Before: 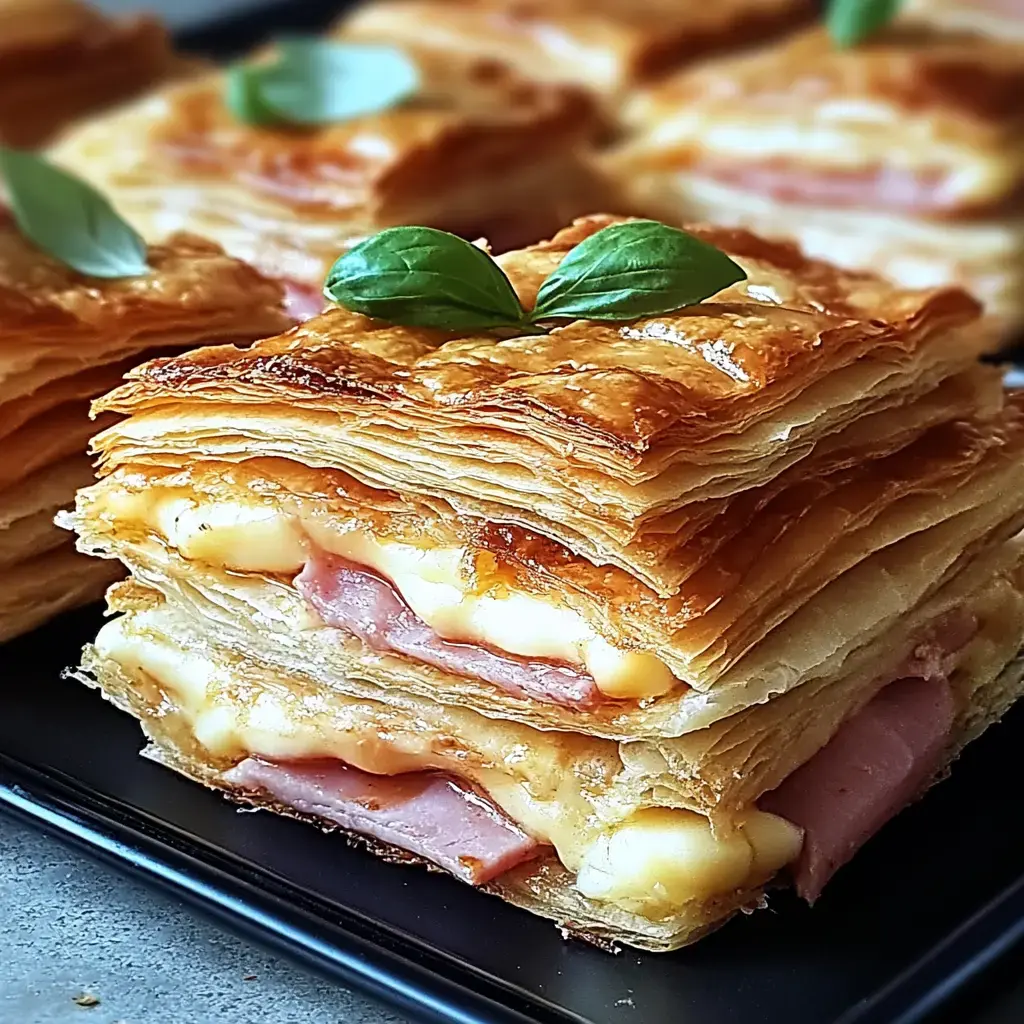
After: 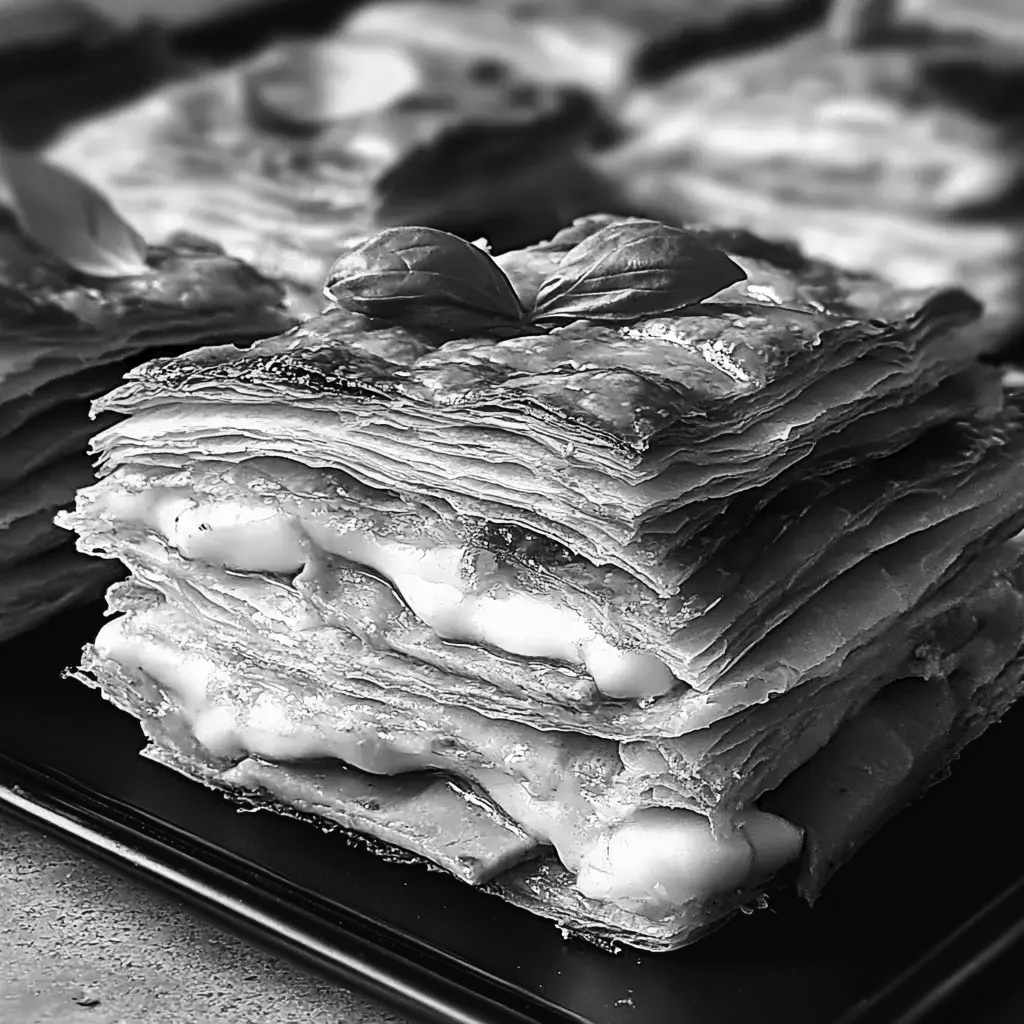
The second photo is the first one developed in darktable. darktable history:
tone curve: curves: ch0 [(0, 0) (0.003, 0.019) (0.011, 0.022) (0.025, 0.027) (0.044, 0.037) (0.069, 0.049) (0.1, 0.066) (0.136, 0.091) (0.177, 0.125) (0.224, 0.159) (0.277, 0.206) (0.335, 0.266) (0.399, 0.332) (0.468, 0.411) (0.543, 0.492) (0.623, 0.577) (0.709, 0.668) (0.801, 0.767) (0.898, 0.869) (1, 1)], preserve colors none
color look up table: target L [94.45, 92, 85.27, 77.34, 71.84, 53.19, 51.22, 39.9, 201.6, 88.12, 75.52, 71.47, 63.6, 67.24, 64.74, 56.32, 58.25, 50.83, 42.37, 38.52, 36.84, 27.98, 15.64, 14.2, 95.14, 76.98, 76.61, 60.17, 63.6, 53.98, 57.09, 47.24, 26.21, 44, 41.14, 37.41, 16.11, 35.3, 17.06, 22.16, 5.464, 15.64, 0.548, 94.1, 79.76, 67.49, 52.41, 35.72, 20.79], target a [0, 0.001, 0.001, 0.001, 0, 0, 0.001, 0, 0, 0.001, 0.001, 0, 0, 0.001, 0.001, 0 ×4, 0.001, 0.001, 0, 0, 0, -0.002, 0.001, 0.001, 0.001, 0, 0, 0.001, 0 ×13, 0.001, 0.001, 0, 0, 0], target b [0, -0.001 ×4, -0.002, -0.002, 0.008, -0.001 ×4, -0.002, -0.007, -0.002 ×5, -0.005, -0.005, 0.005, -0.001, -0.001, 0.021, -0.001, -0.001, -0.002 ×5, 0.005, -0.005, -0.002, -0.005, -0.001, -0.002, 0.004, -0.002, 0.003, -0.001, 0, -0.001, -0.008, -0.007, -0.002, -0.002, 0.004], num patches 49
